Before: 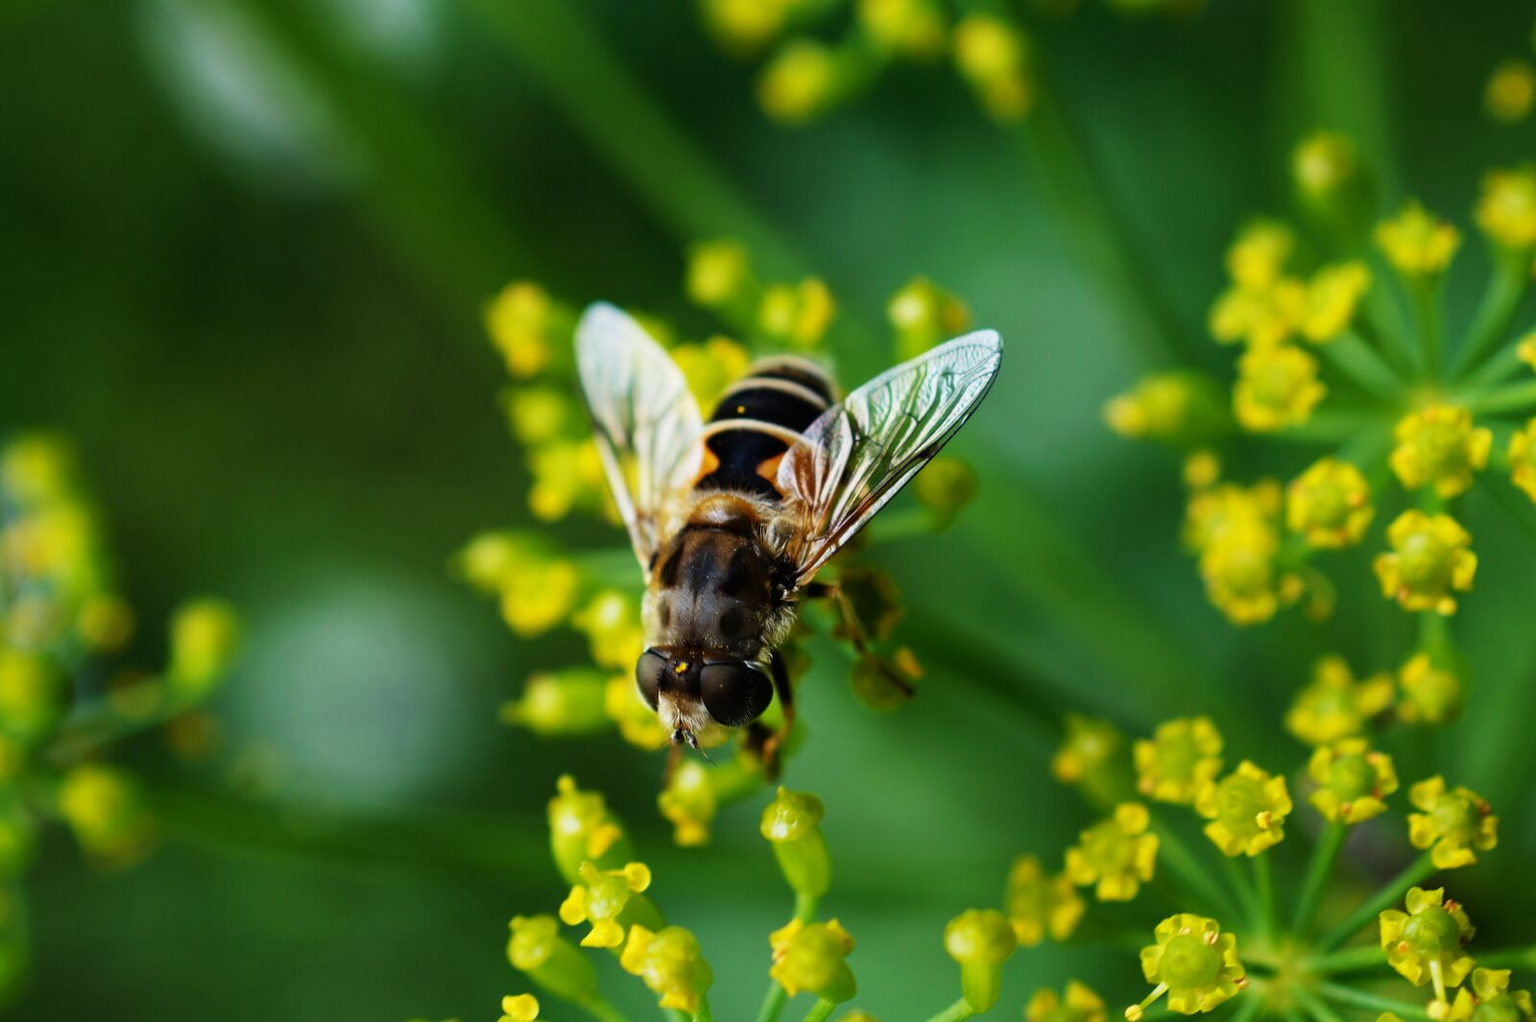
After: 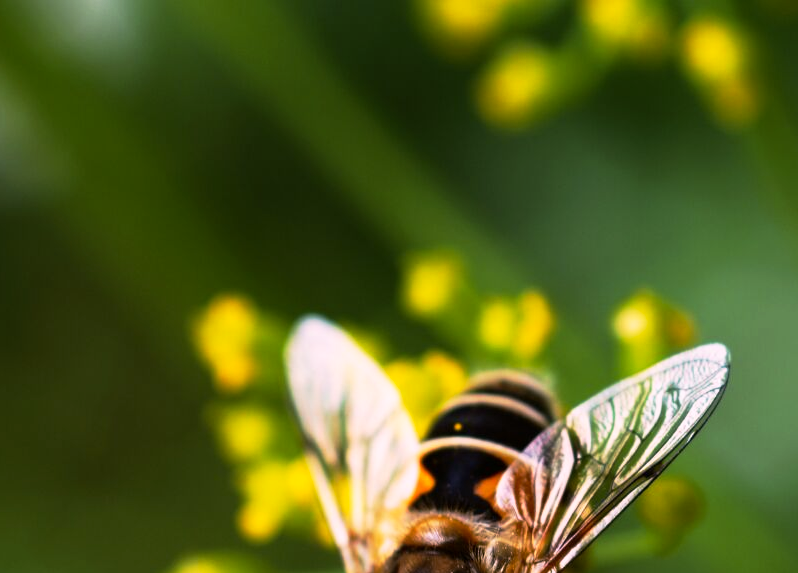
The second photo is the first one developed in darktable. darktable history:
base curve: curves: ch0 [(0, 0) (0.257, 0.25) (0.482, 0.586) (0.757, 0.871) (1, 1)], preserve colors none
color correction: highlights a* 3.02, highlights b* -1.61, shadows a* -0.065, shadows b* 2.32, saturation 0.98
color calibration: output R [1.063, -0.012, -0.003, 0], output B [-0.079, 0.047, 1, 0], illuminant custom, x 0.345, y 0.36, temperature 5048.7 K
exposure: compensate highlight preservation false
crop: left 19.677%, right 30.411%, bottom 46.127%
